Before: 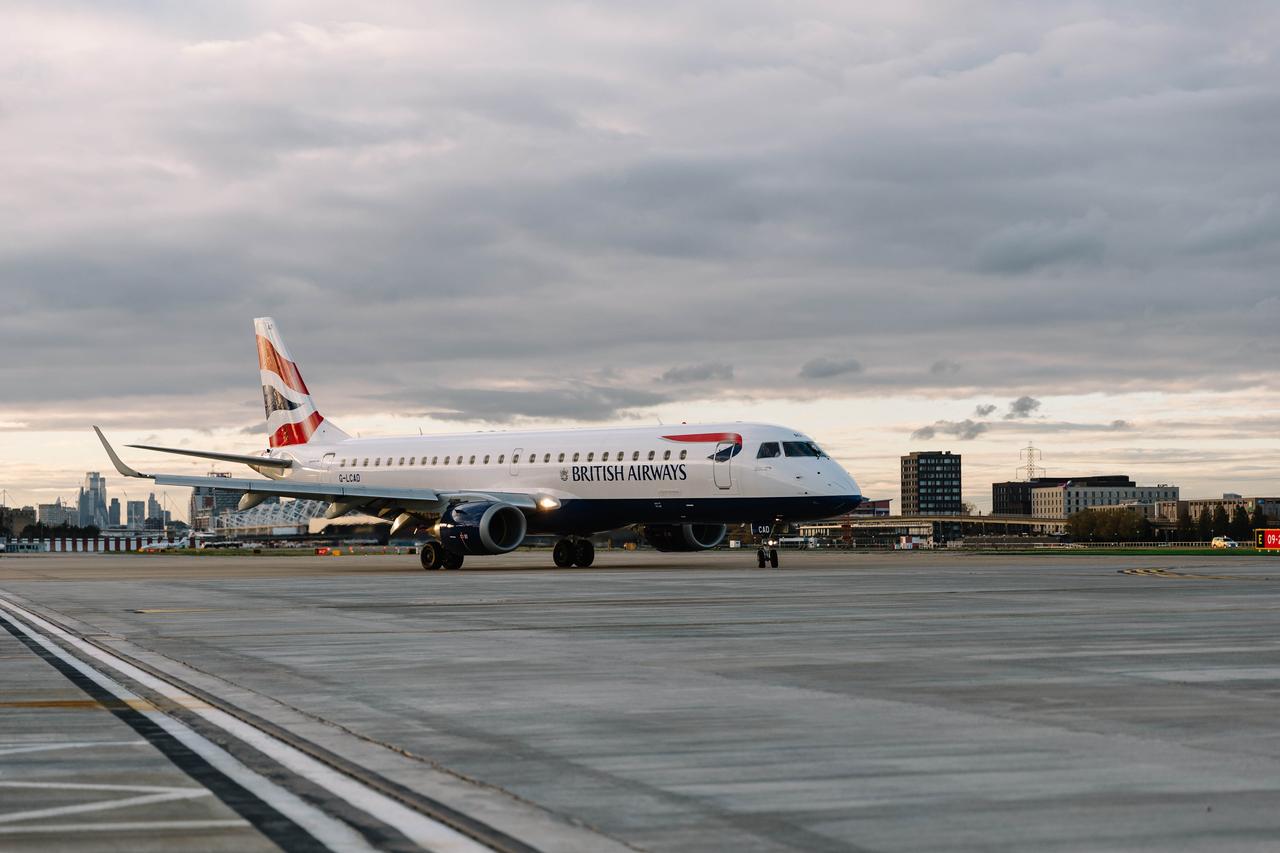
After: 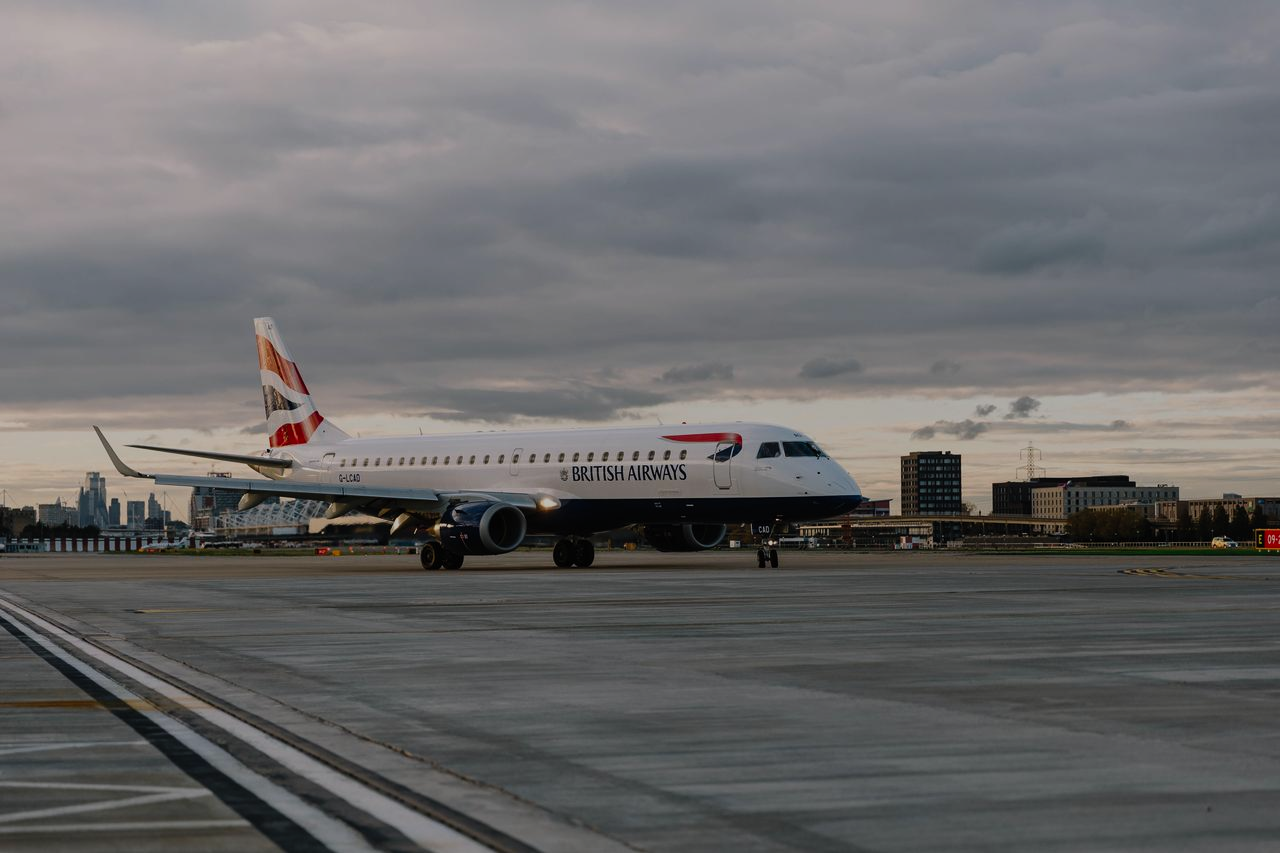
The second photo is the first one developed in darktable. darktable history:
exposure: exposure -1.514 EV, compensate exposure bias true, compensate highlight preservation false
contrast brightness saturation: contrast 0.197, brightness 0.156, saturation 0.224
